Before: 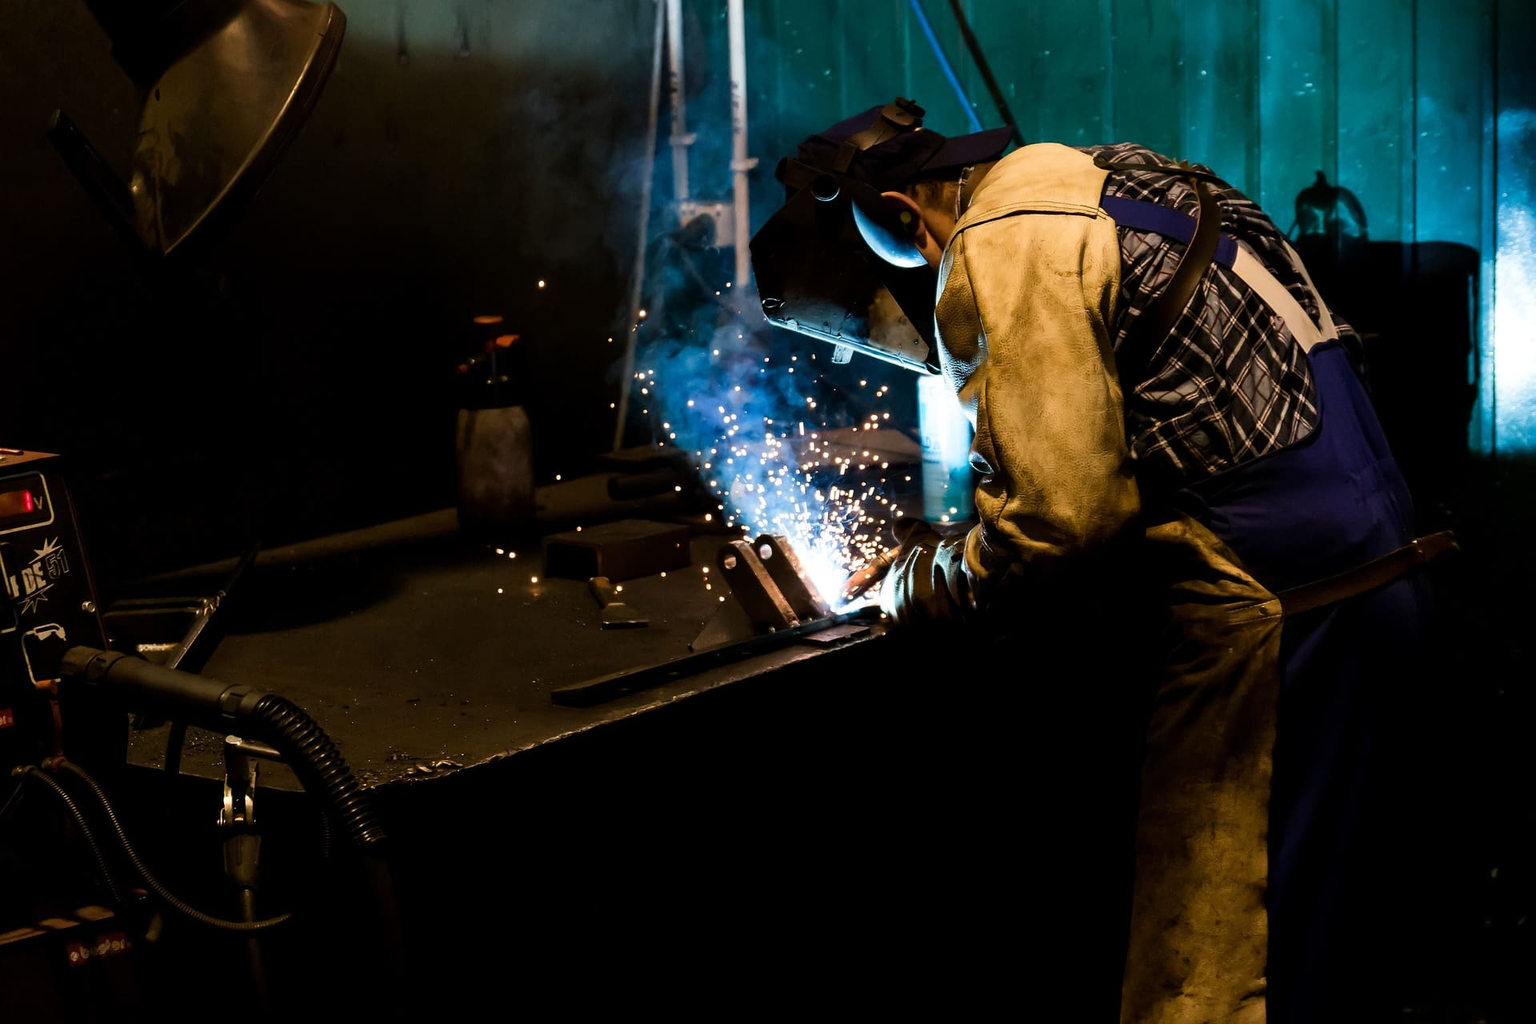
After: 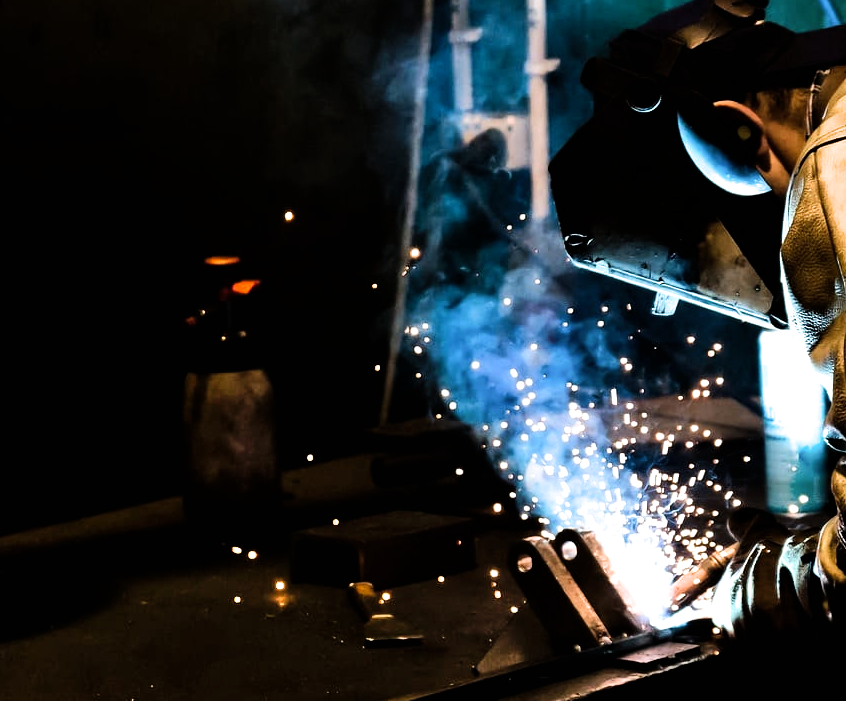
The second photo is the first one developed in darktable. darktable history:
crop: left 20.248%, top 10.86%, right 35.675%, bottom 34.321%
filmic rgb: white relative exposure 2.2 EV, hardness 6.97
exposure: exposure 0.131 EV, compensate highlight preservation false
shadows and highlights: shadows 49, highlights -41, soften with gaussian
